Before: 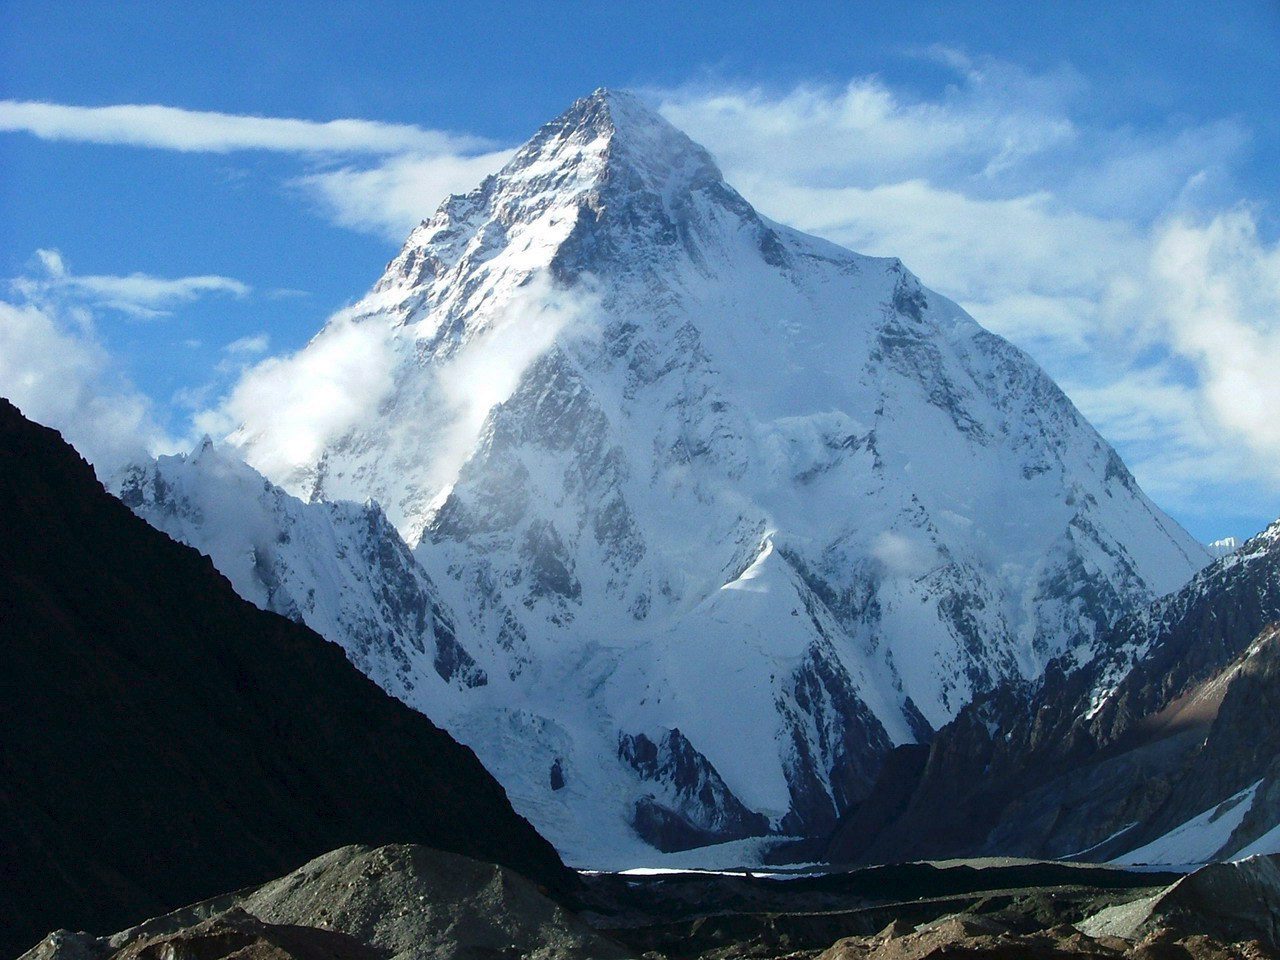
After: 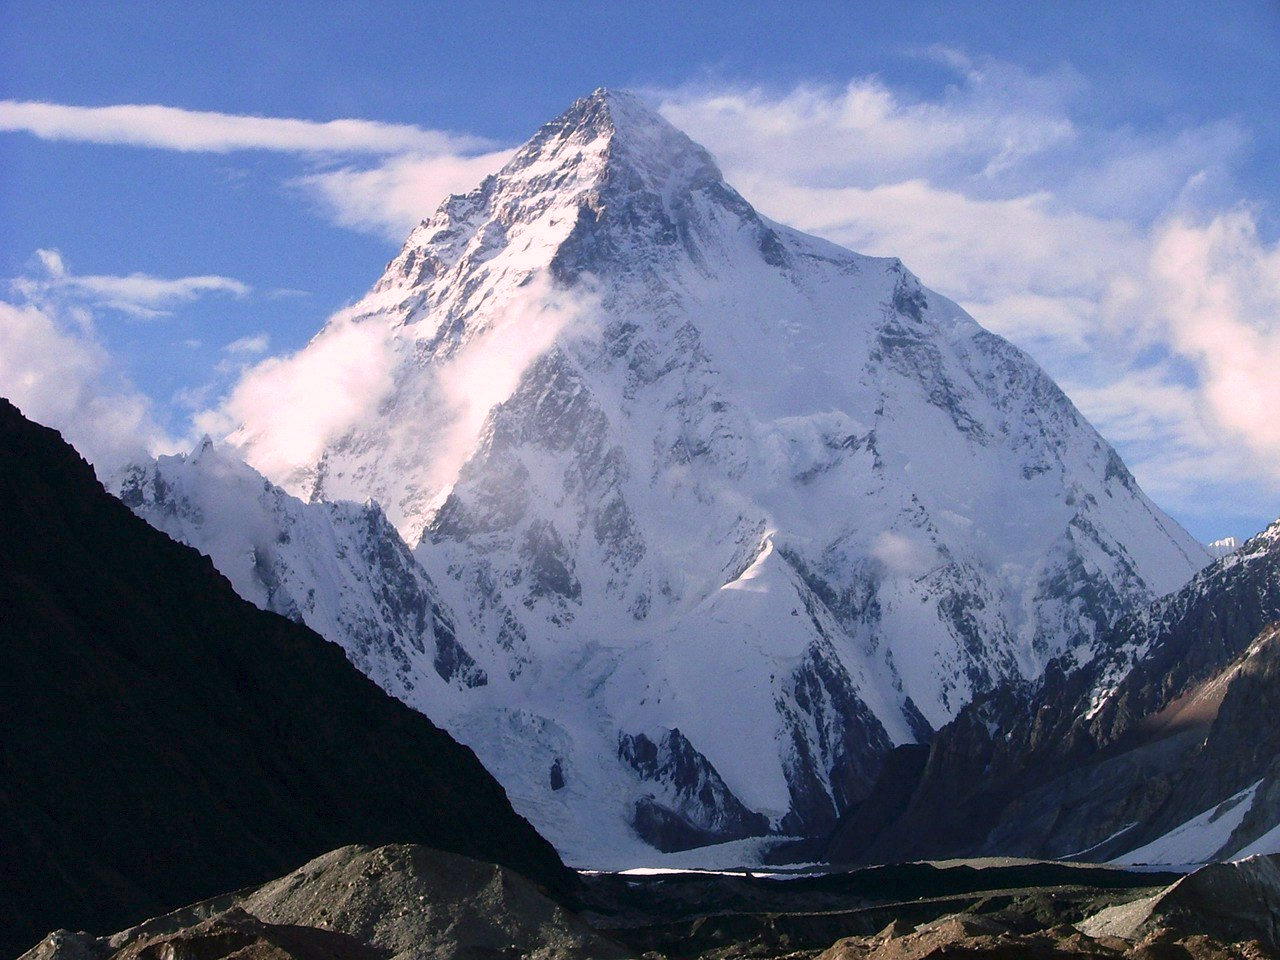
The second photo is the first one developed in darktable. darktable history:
color correction: highlights a* 14.57, highlights b* 4.73
